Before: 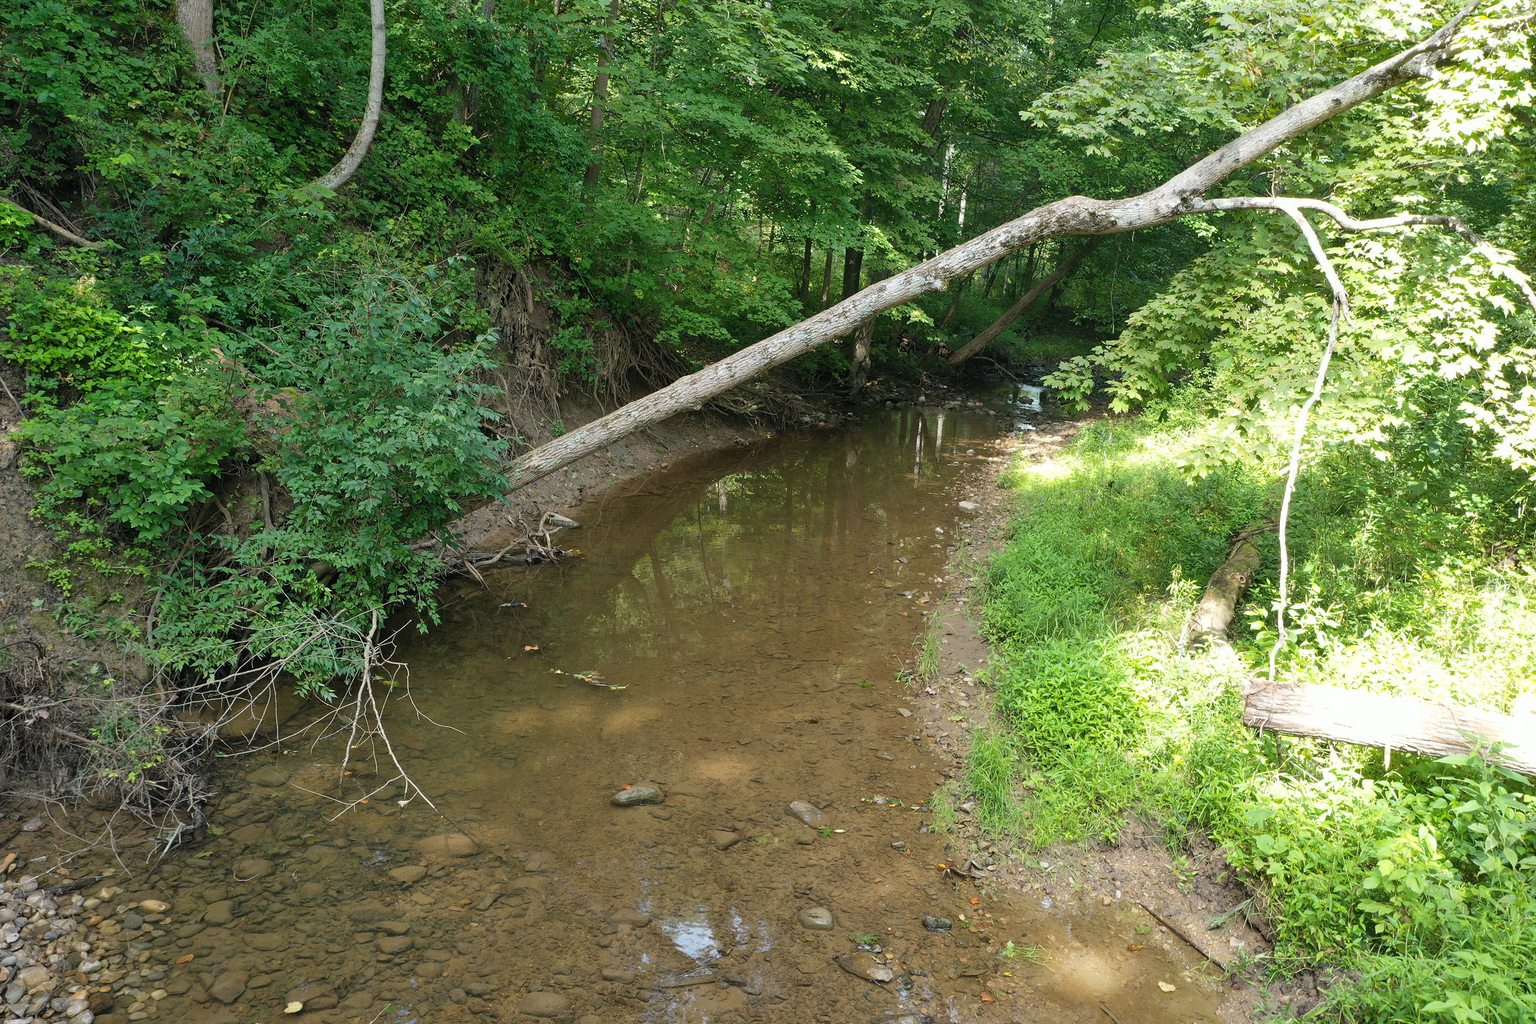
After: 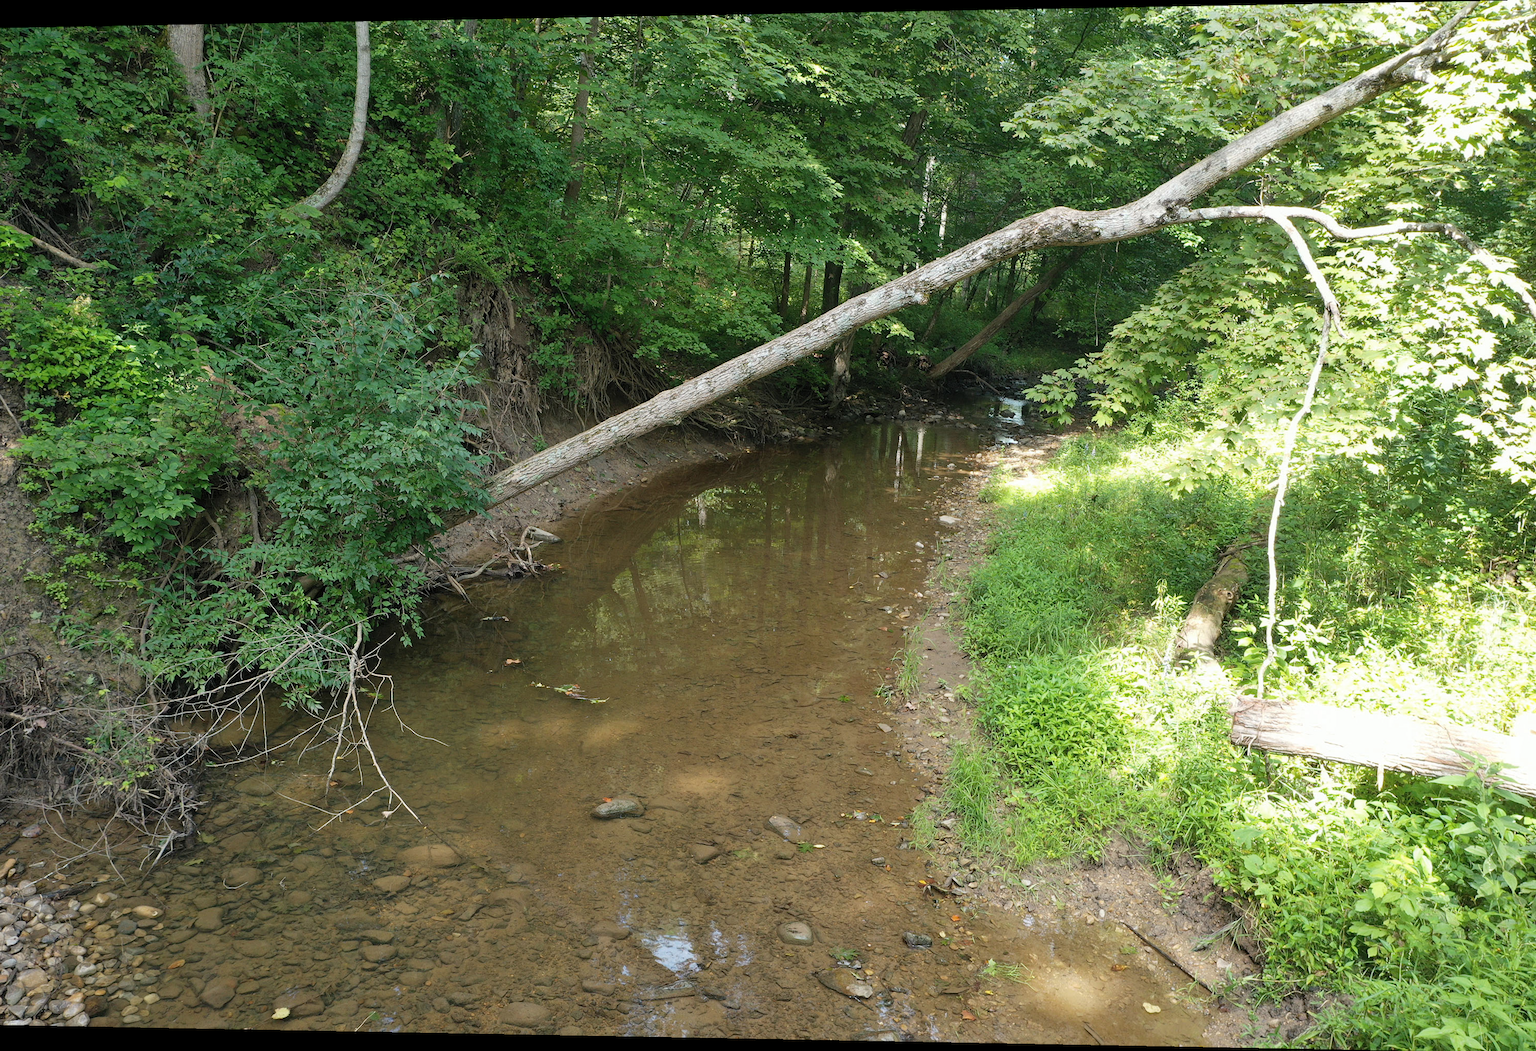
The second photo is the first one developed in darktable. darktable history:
color zones: curves: ch0 [(0.25, 0.5) (0.428, 0.473) (0.75, 0.5)]; ch1 [(0.243, 0.479) (0.398, 0.452) (0.75, 0.5)]
rotate and perspective: lens shift (horizontal) -0.055, automatic cropping off
